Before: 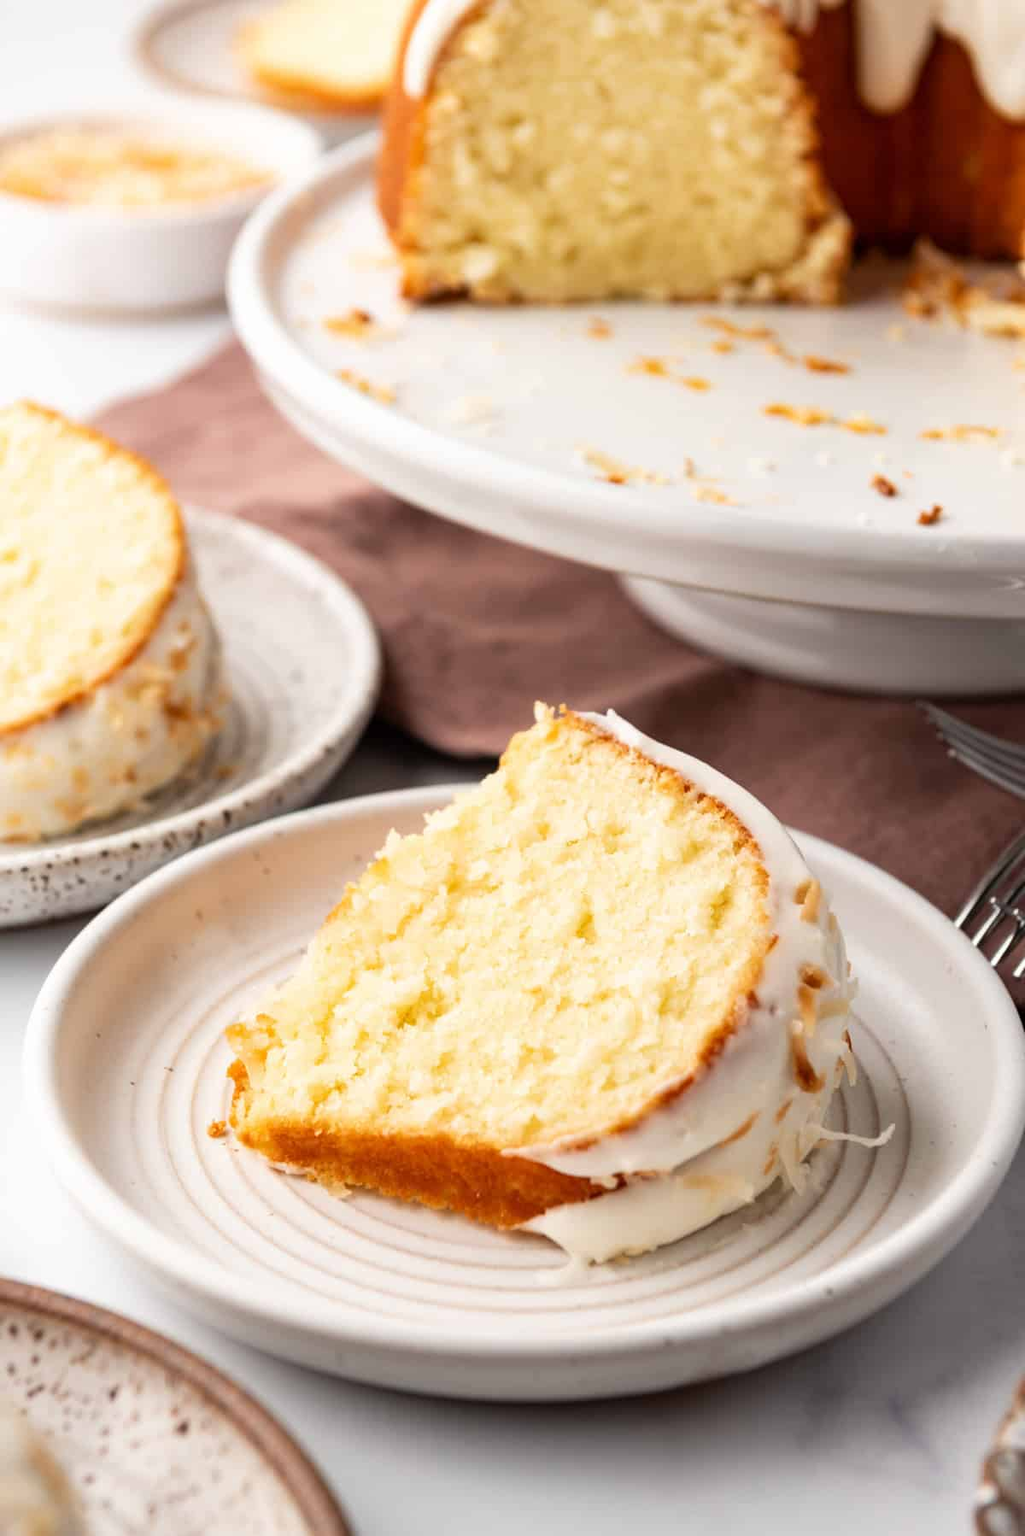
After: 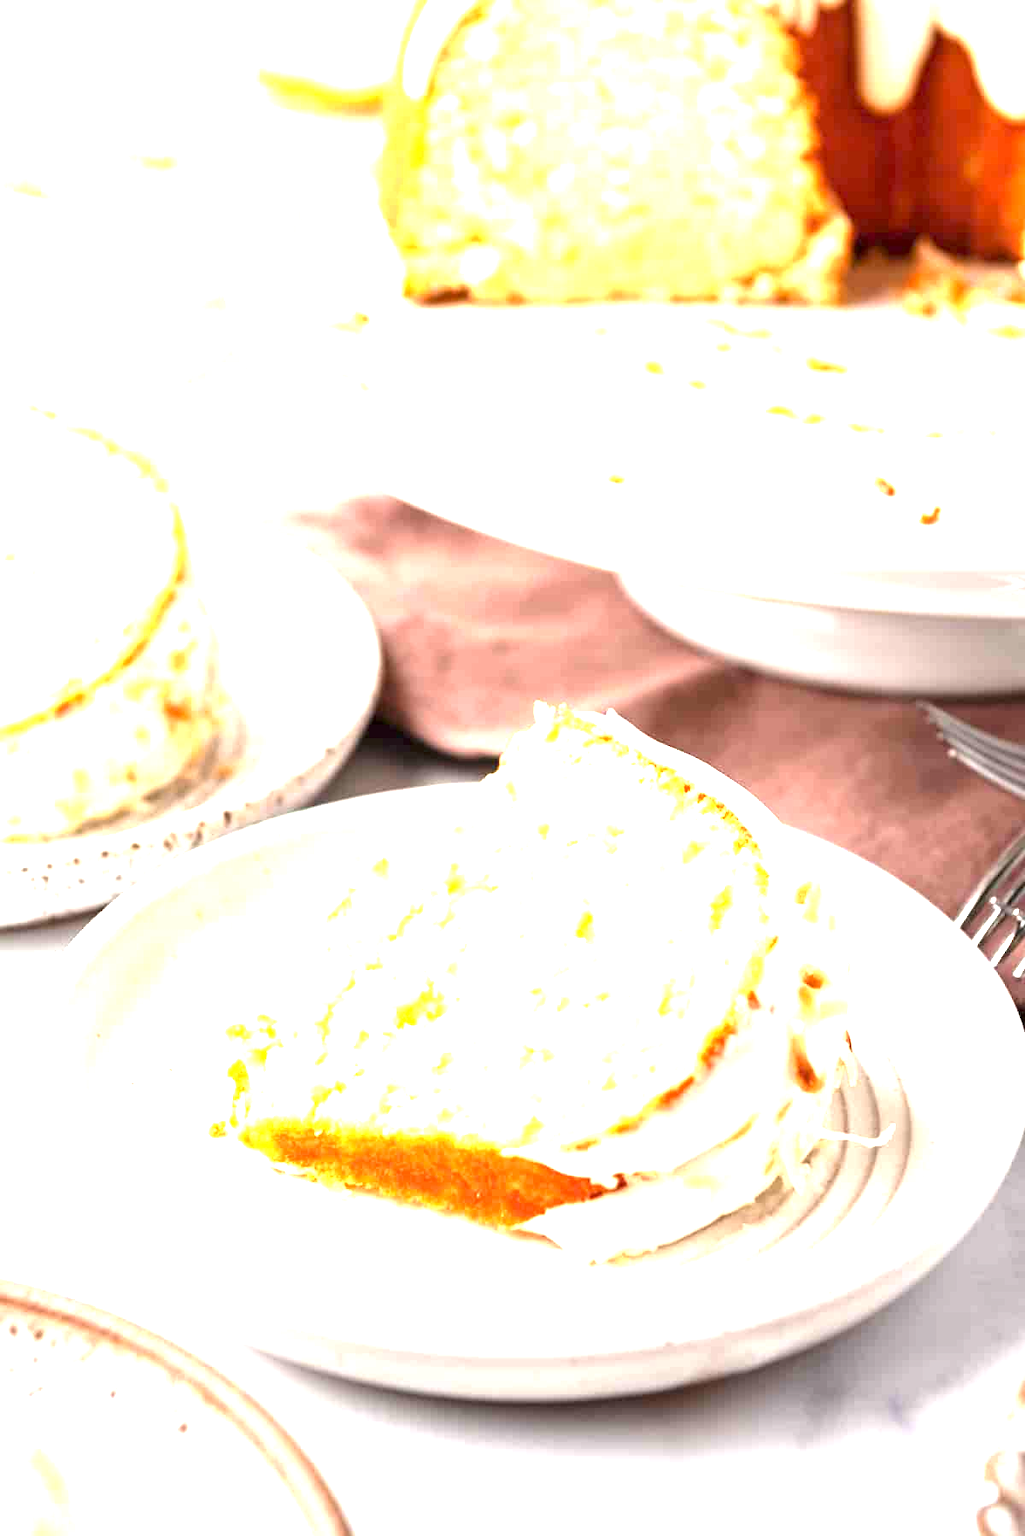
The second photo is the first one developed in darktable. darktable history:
exposure: exposure 2.246 EV, compensate highlight preservation false
